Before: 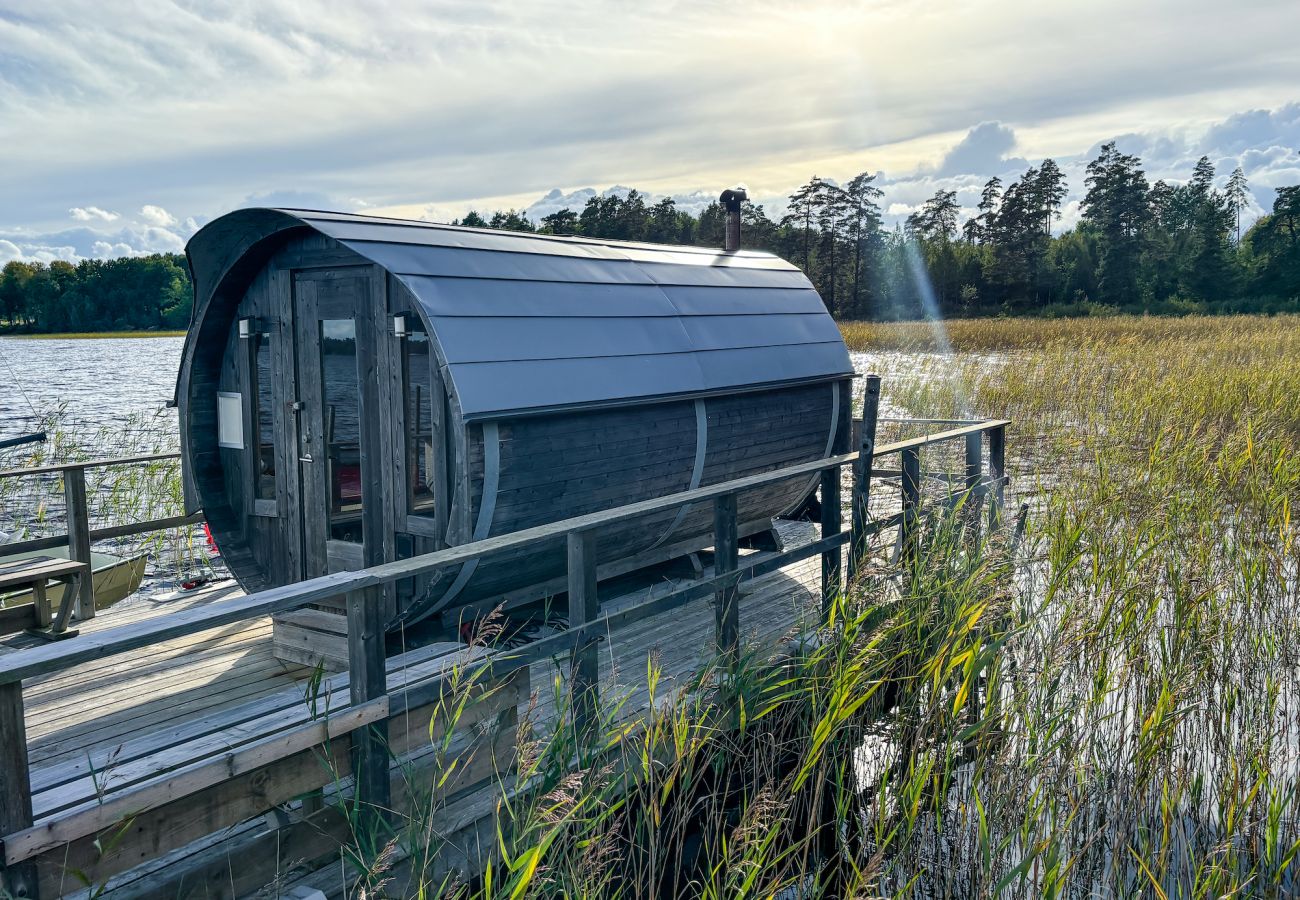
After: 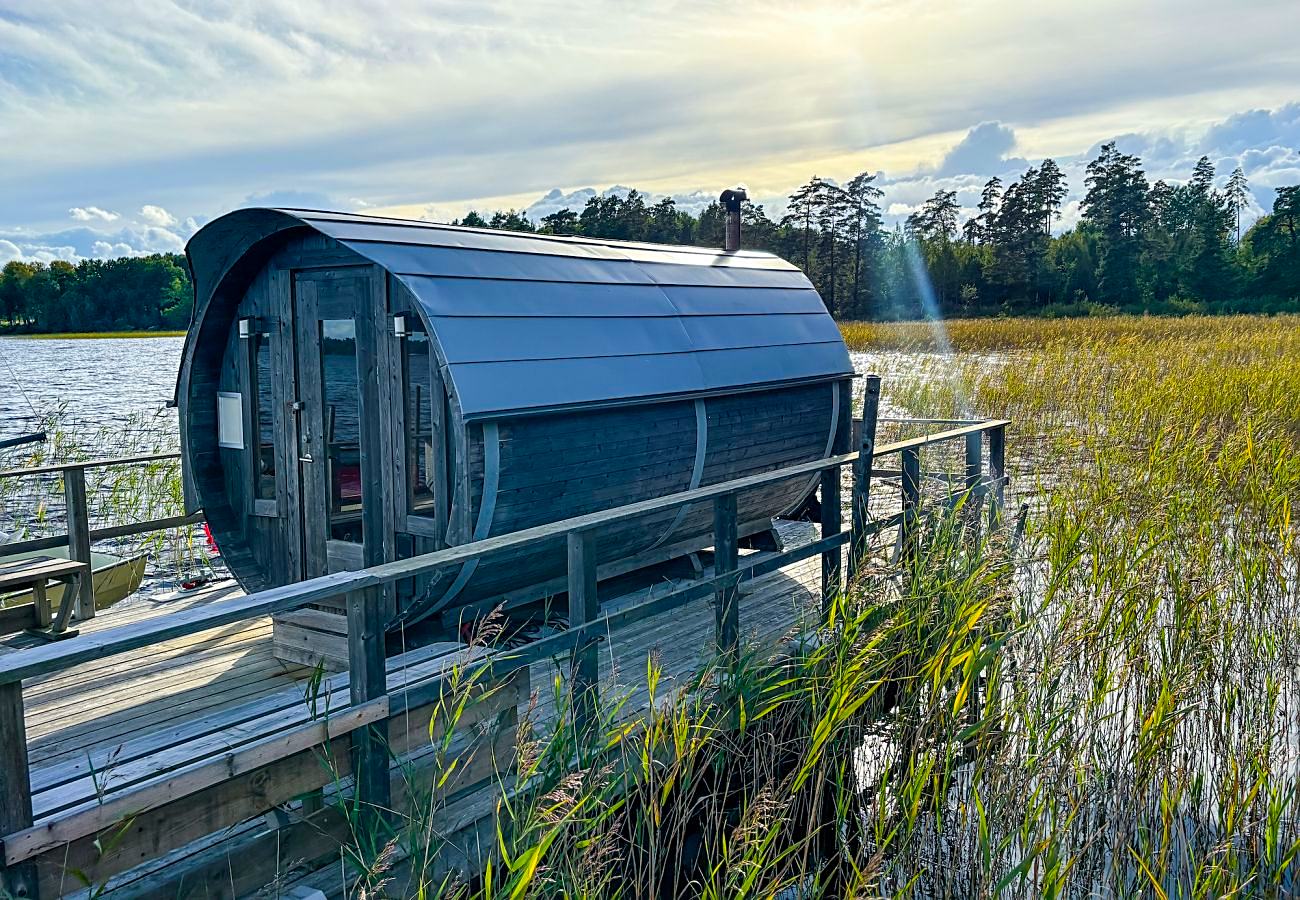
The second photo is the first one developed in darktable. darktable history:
sharpen: on, module defaults
color balance rgb: linear chroma grading › global chroma 15%, perceptual saturation grading › global saturation 30%
exposure: exposure -0.01 EV, compensate highlight preservation false
